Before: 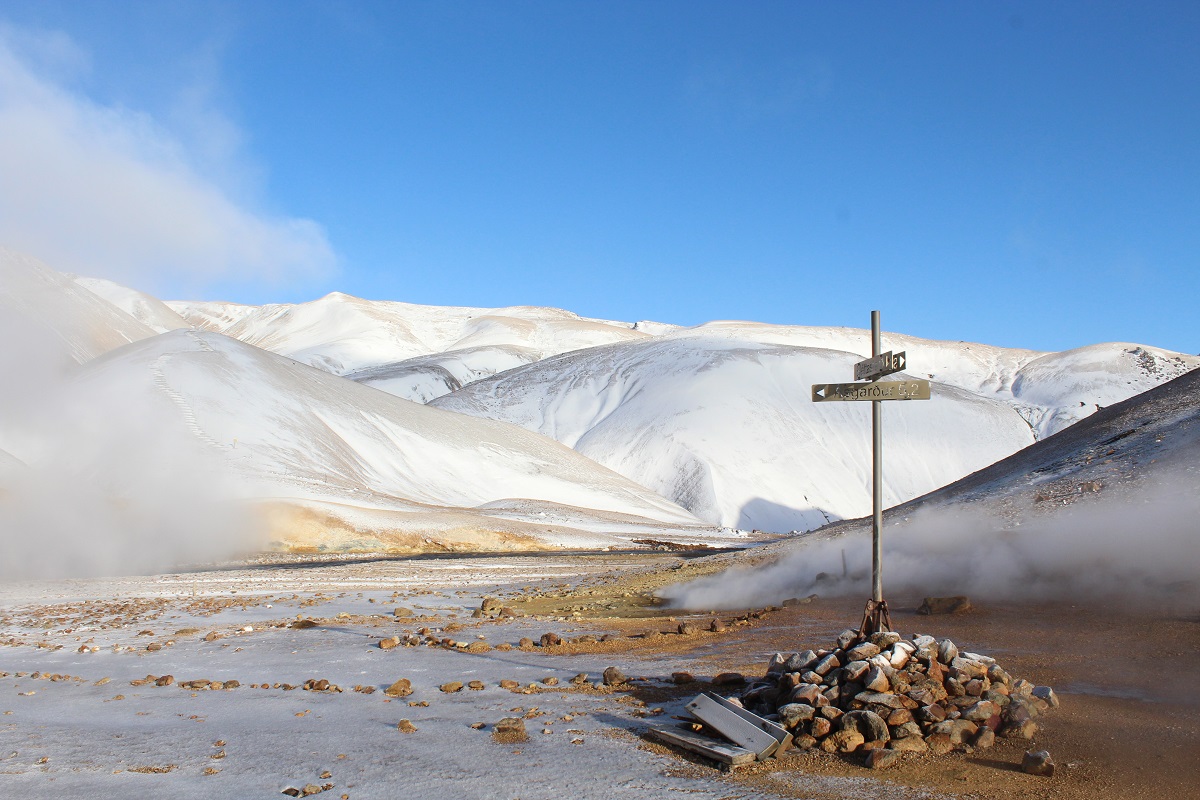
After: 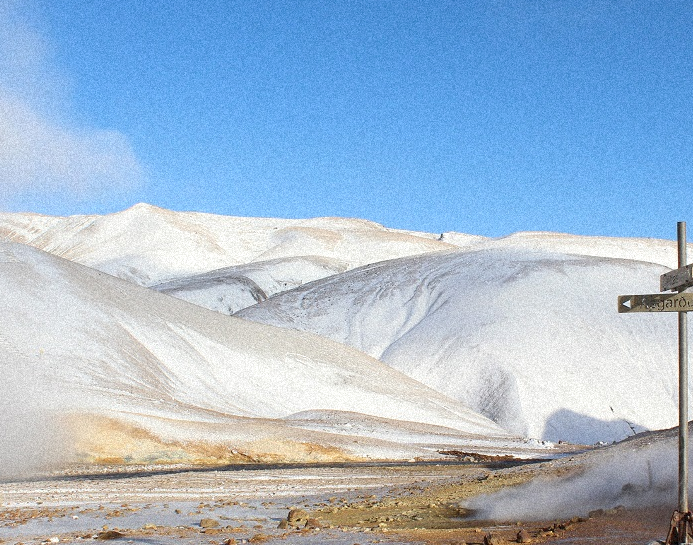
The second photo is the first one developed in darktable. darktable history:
crop: left 16.202%, top 11.208%, right 26.045%, bottom 20.557%
grain: strength 35%, mid-tones bias 0%
